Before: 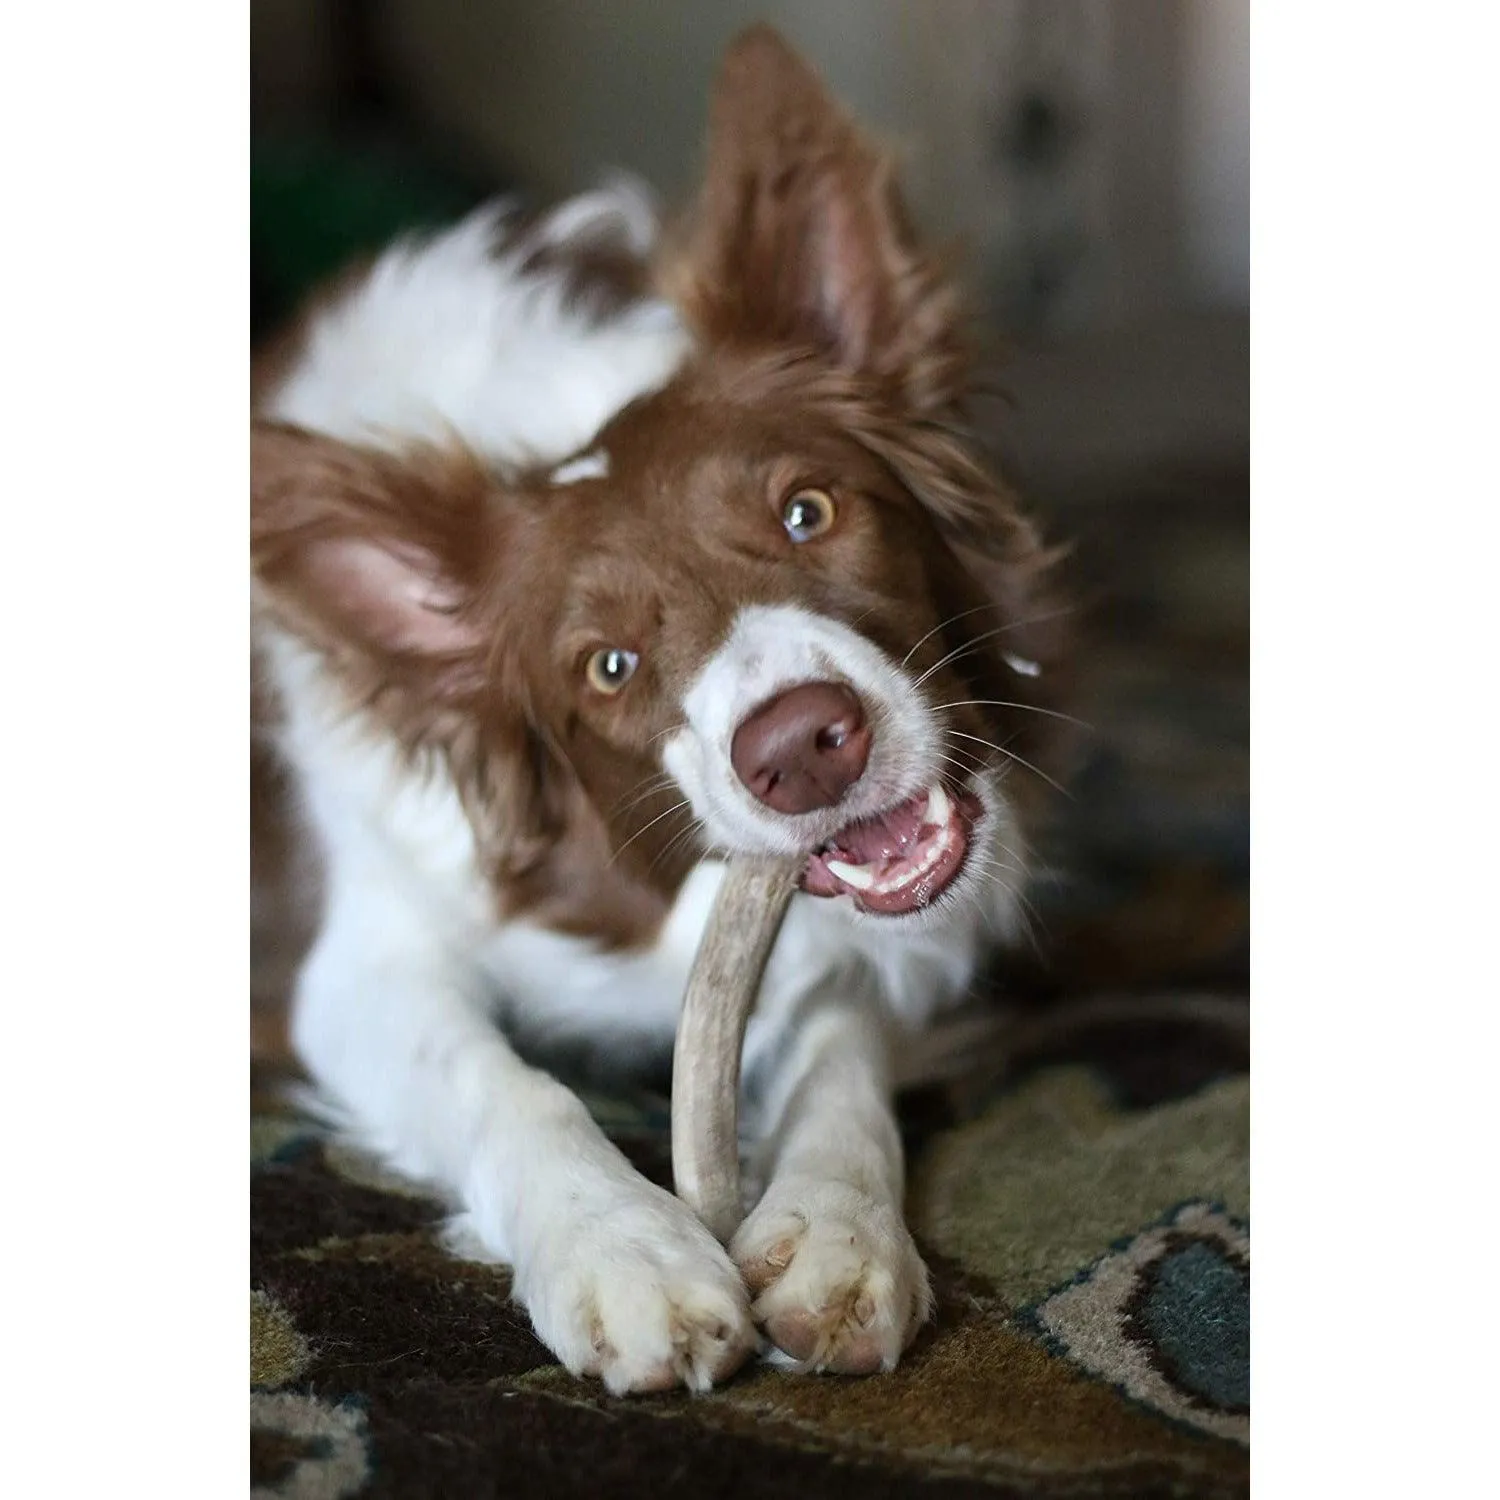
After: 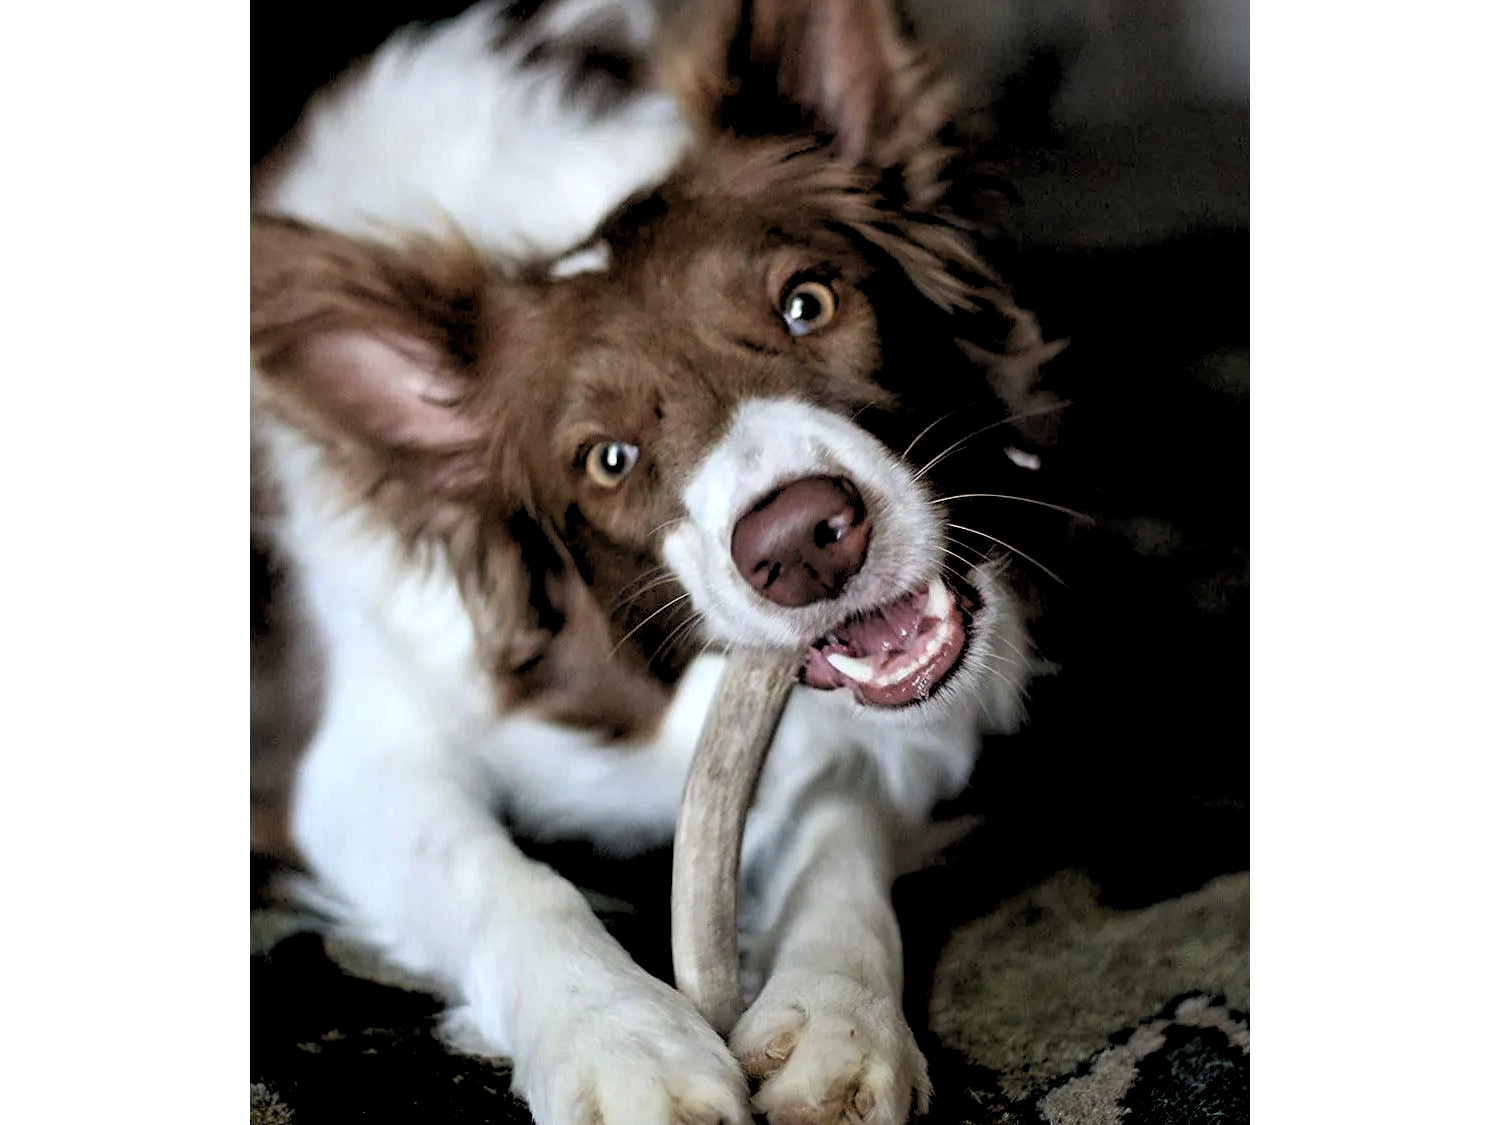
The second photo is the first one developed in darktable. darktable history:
crop: top 13.819%, bottom 11.169%
rgb levels: levels [[0.034, 0.472, 0.904], [0, 0.5, 1], [0, 0.5, 1]]
